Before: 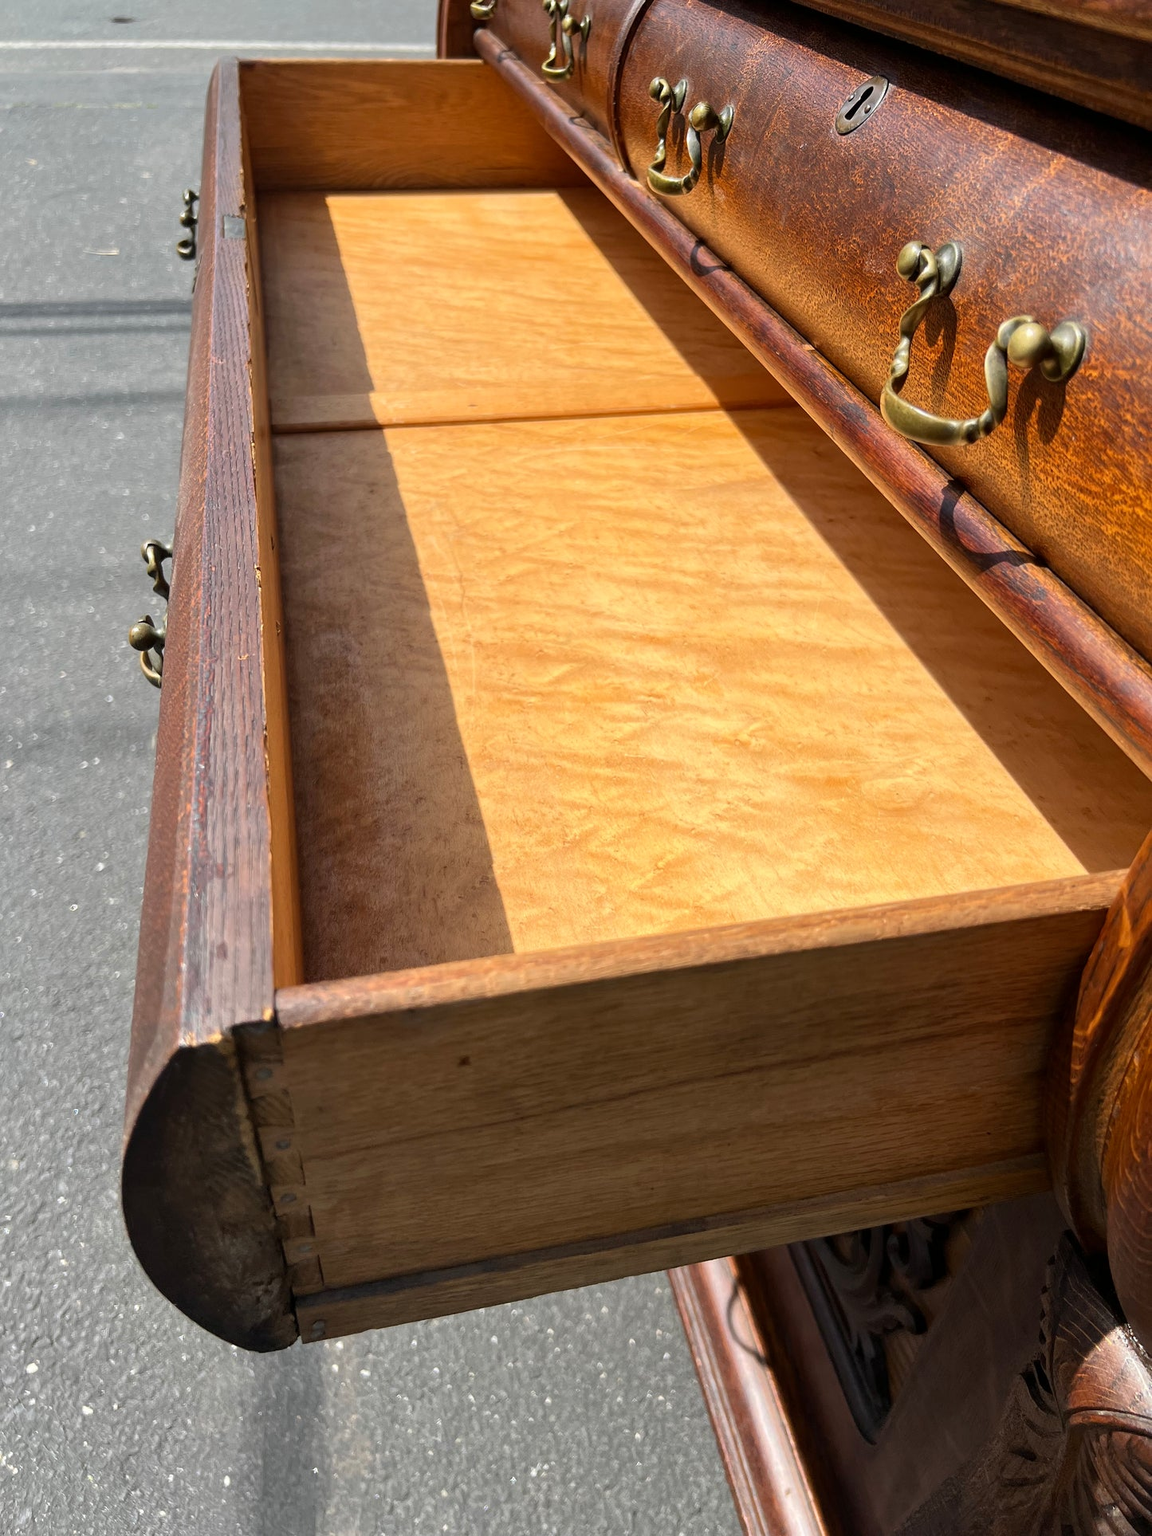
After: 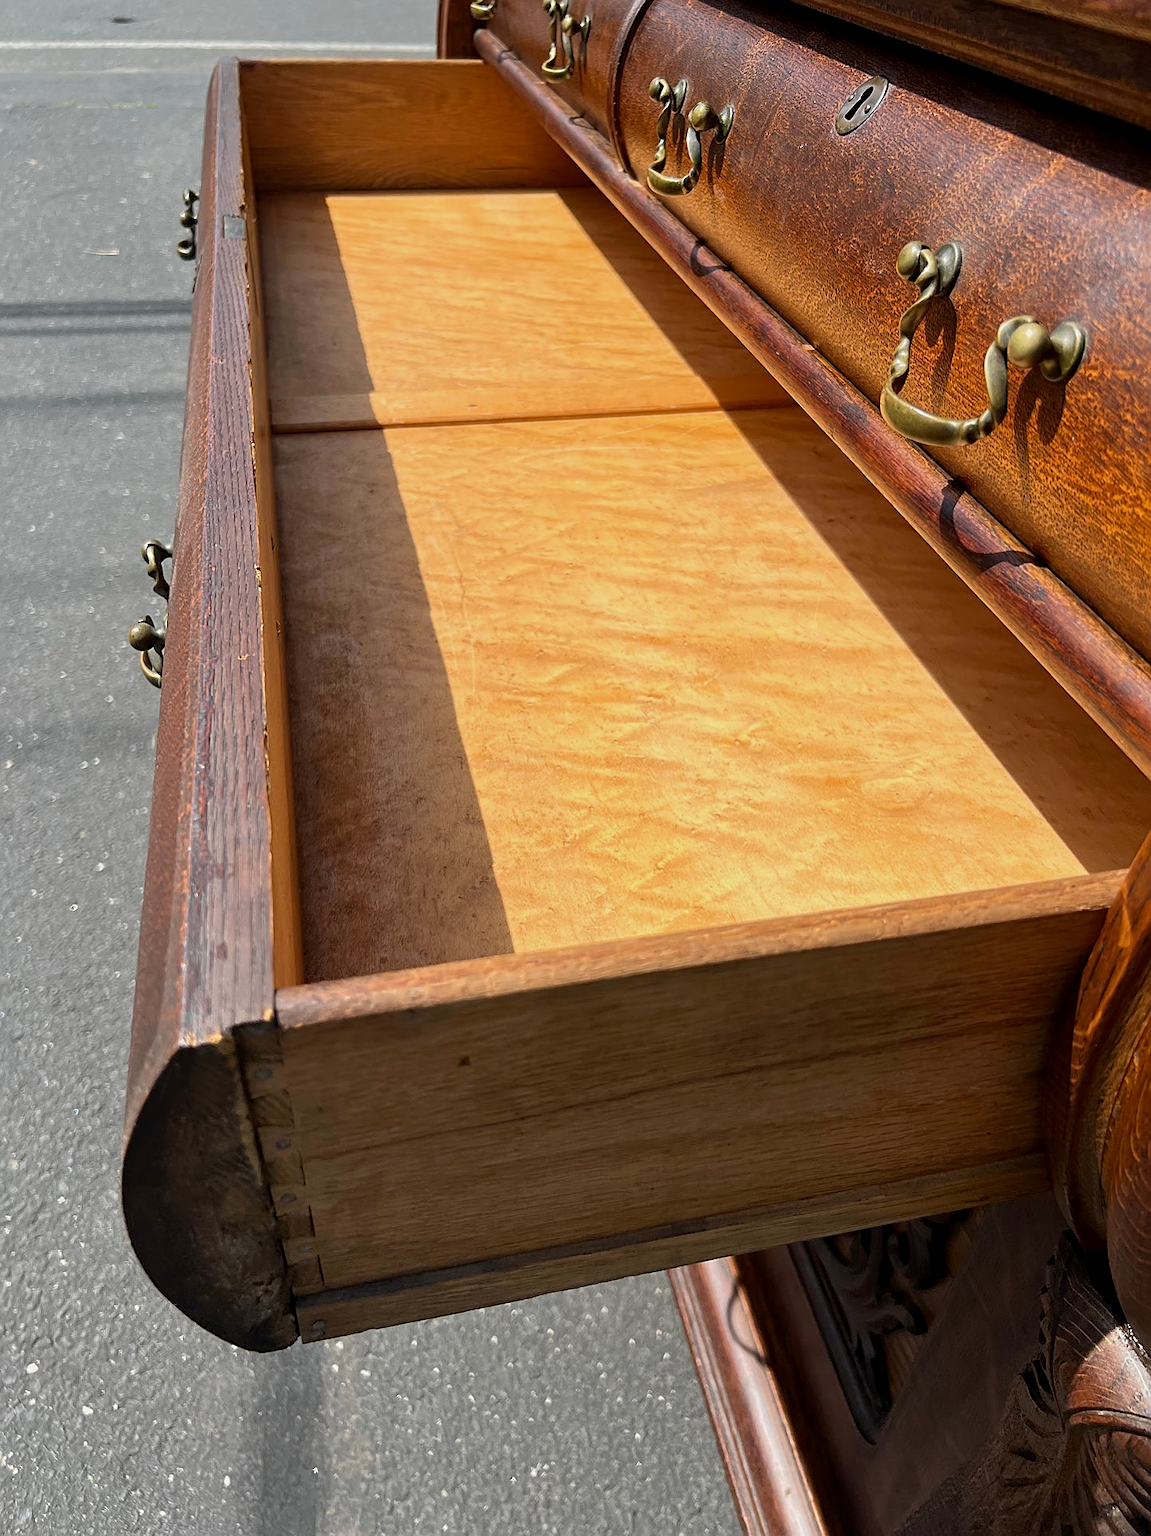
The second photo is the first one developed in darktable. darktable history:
sharpen: on, module defaults
exposure: black level correction 0.001, exposure -0.2 EV, compensate highlight preservation false
